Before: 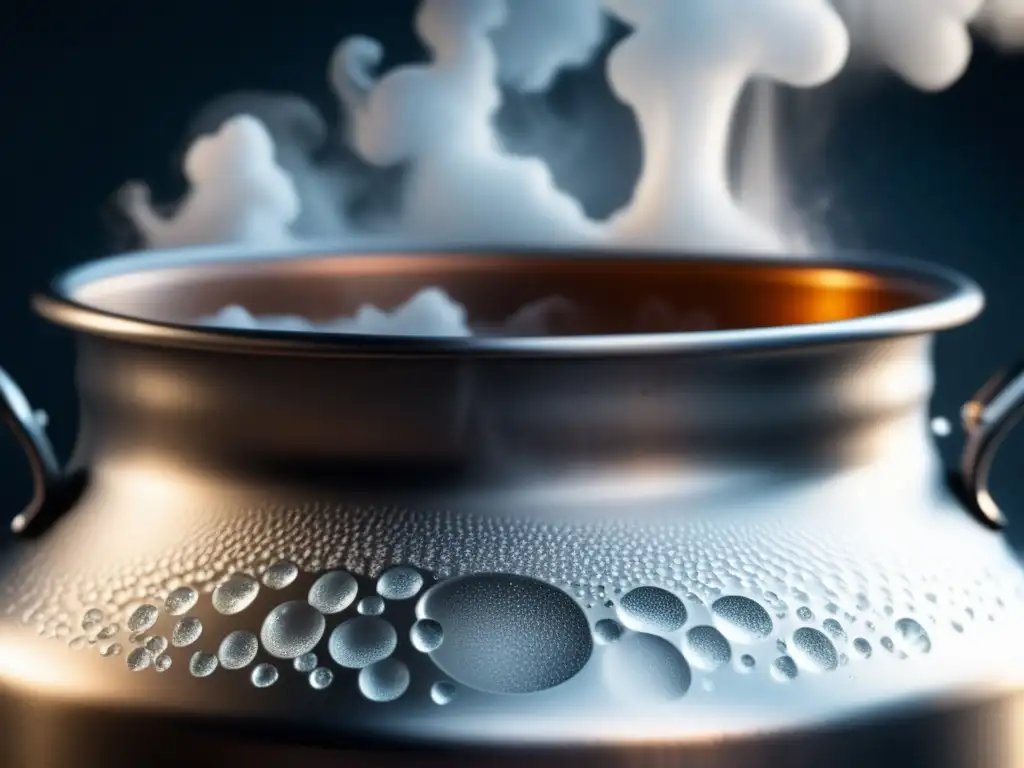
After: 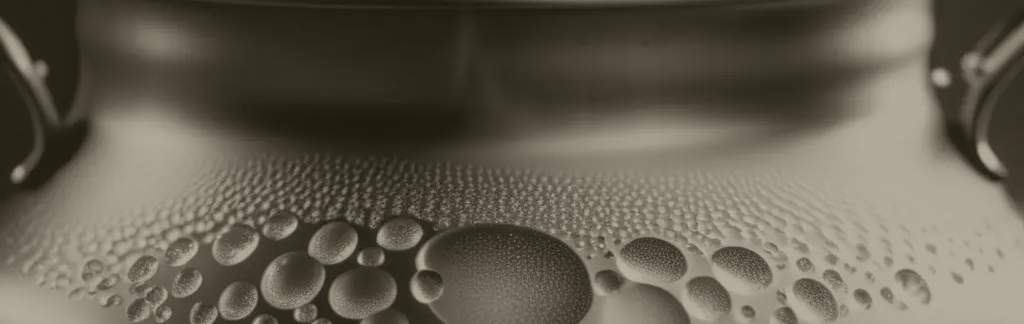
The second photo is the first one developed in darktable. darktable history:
colorize: hue 41.44°, saturation 22%, source mix 60%, lightness 10.61%
color balance: on, module defaults
crop: top 45.551%, bottom 12.262%
local contrast: detail 130%
